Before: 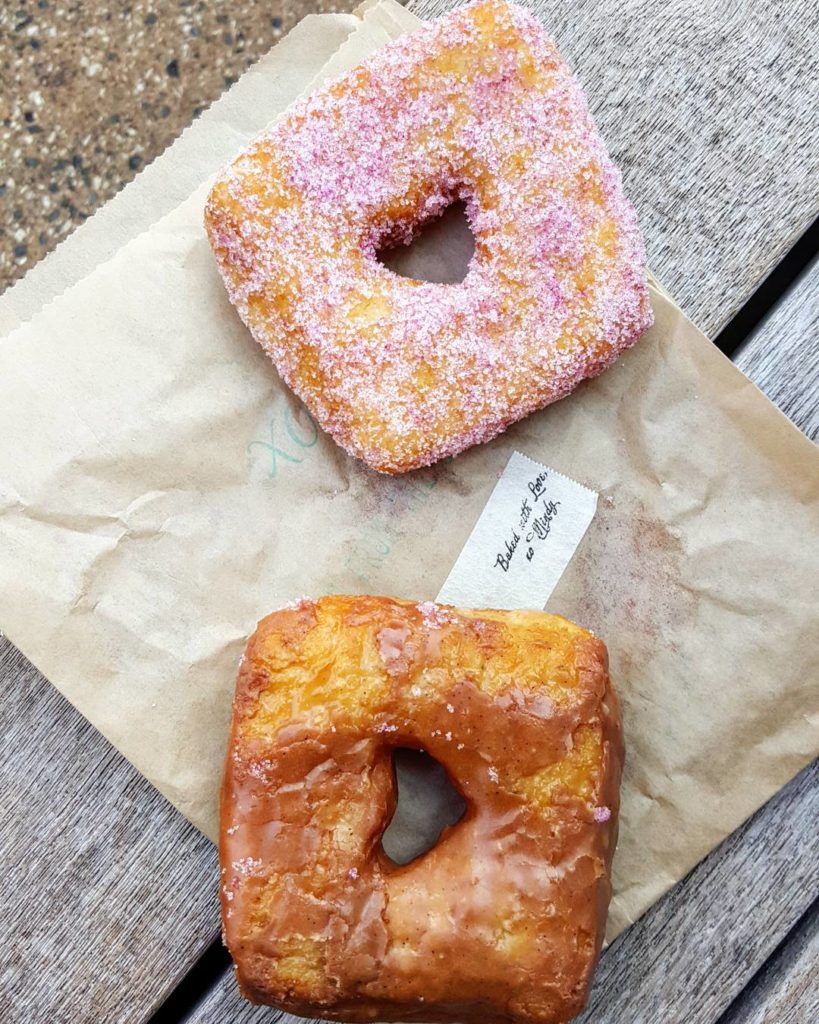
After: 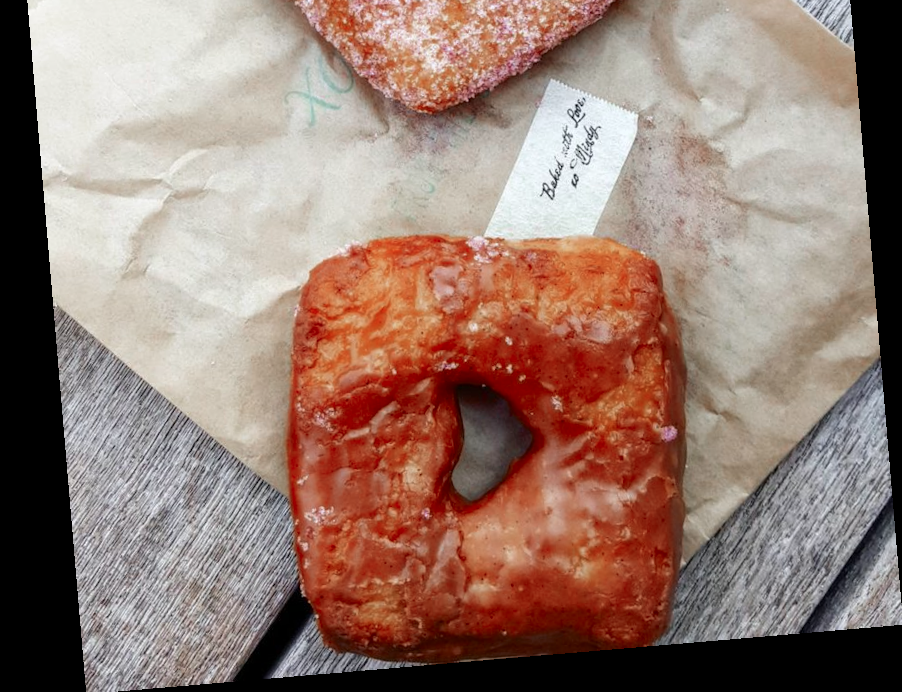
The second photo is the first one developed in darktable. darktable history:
crop and rotate: top 36.435%
rotate and perspective: rotation -4.86°, automatic cropping off
color zones: curves: ch0 [(0, 0.299) (0.25, 0.383) (0.456, 0.352) (0.736, 0.571)]; ch1 [(0, 0.63) (0.151, 0.568) (0.254, 0.416) (0.47, 0.558) (0.732, 0.37) (0.909, 0.492)]; ch2 [(0.004, 0.604) (0.158, 0.443) (0.257, 0.403) (0.761, 0.468)]
